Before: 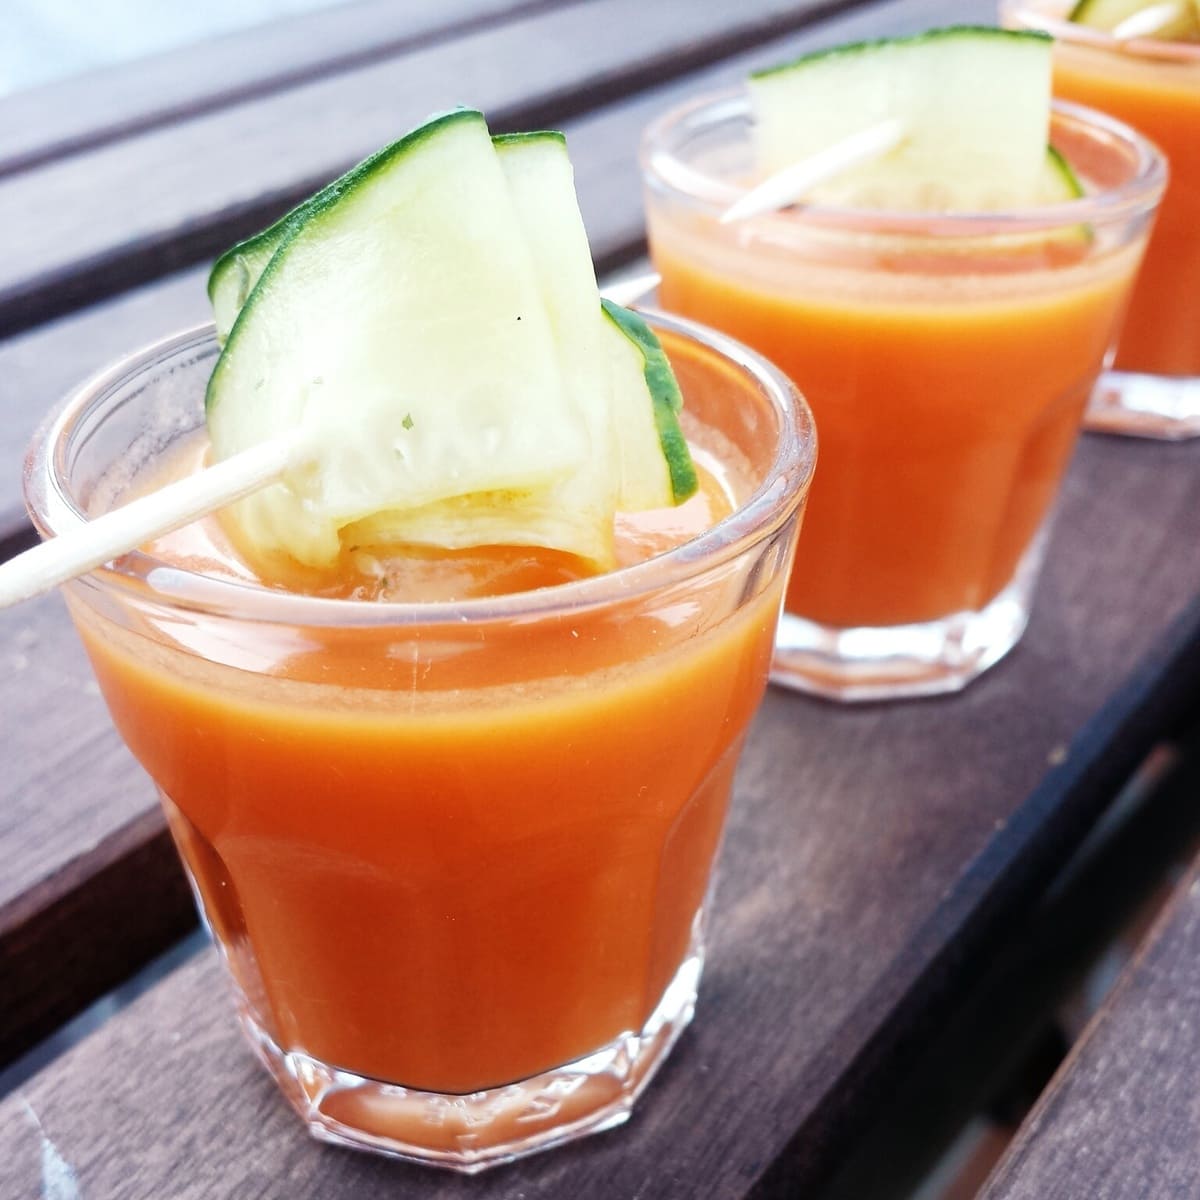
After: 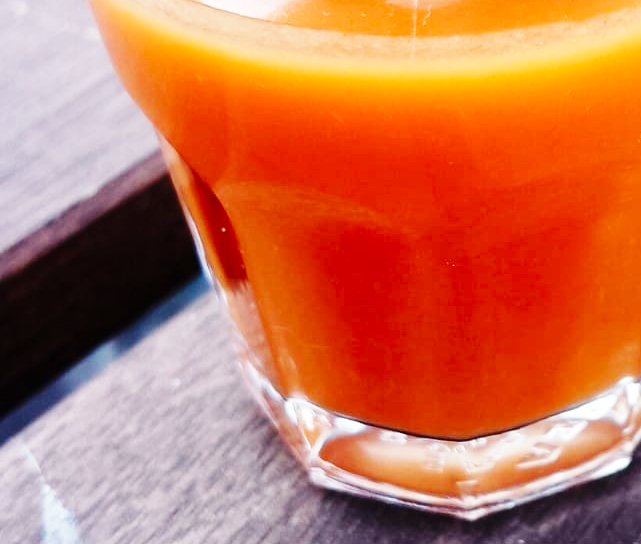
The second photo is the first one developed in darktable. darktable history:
crop and rotate: top 54.526%, right 46.548%, bottom 0.114%
base curve: curves: ch0 [(0, 0) (0.036, 0.025) (0.121, 0.166) (0.206, 0.329) (0.605, 0.79) (1, 1)], preserve colors none
